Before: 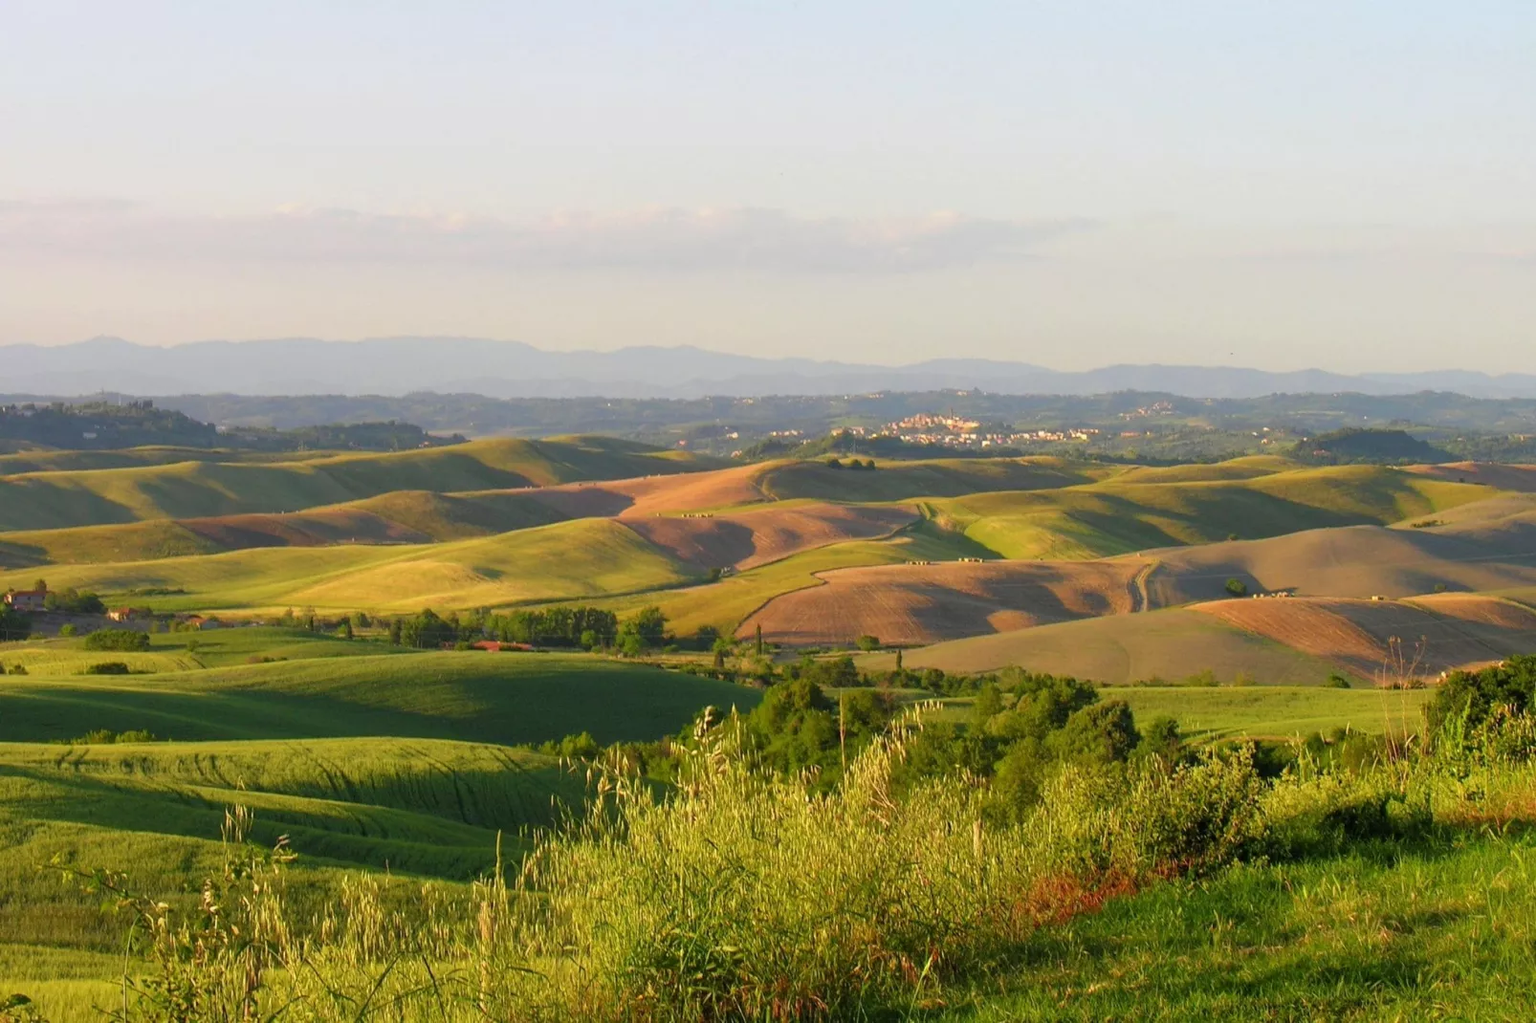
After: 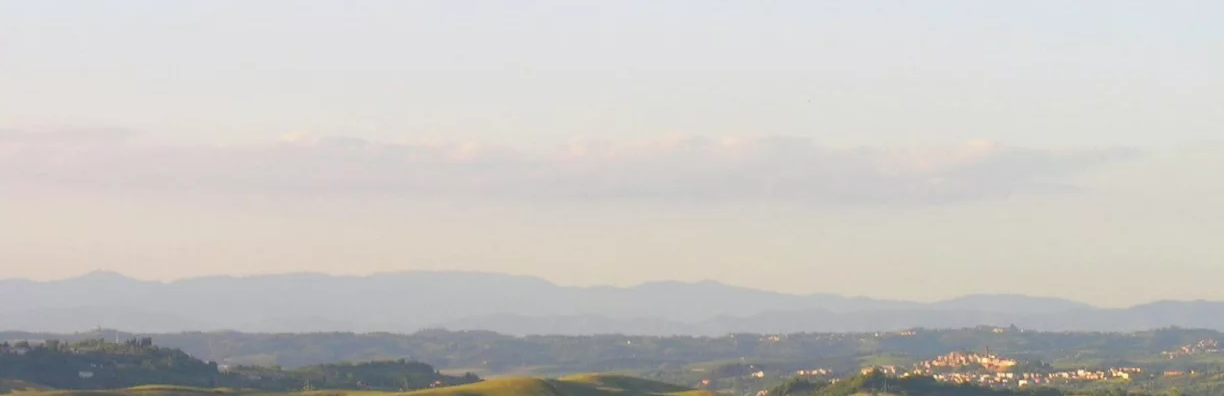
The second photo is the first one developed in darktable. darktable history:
contrast brightness saturation: saturation -0.027
crop: left 0.516%, top 7.629%, right 23.243%, bottom 54.541%
